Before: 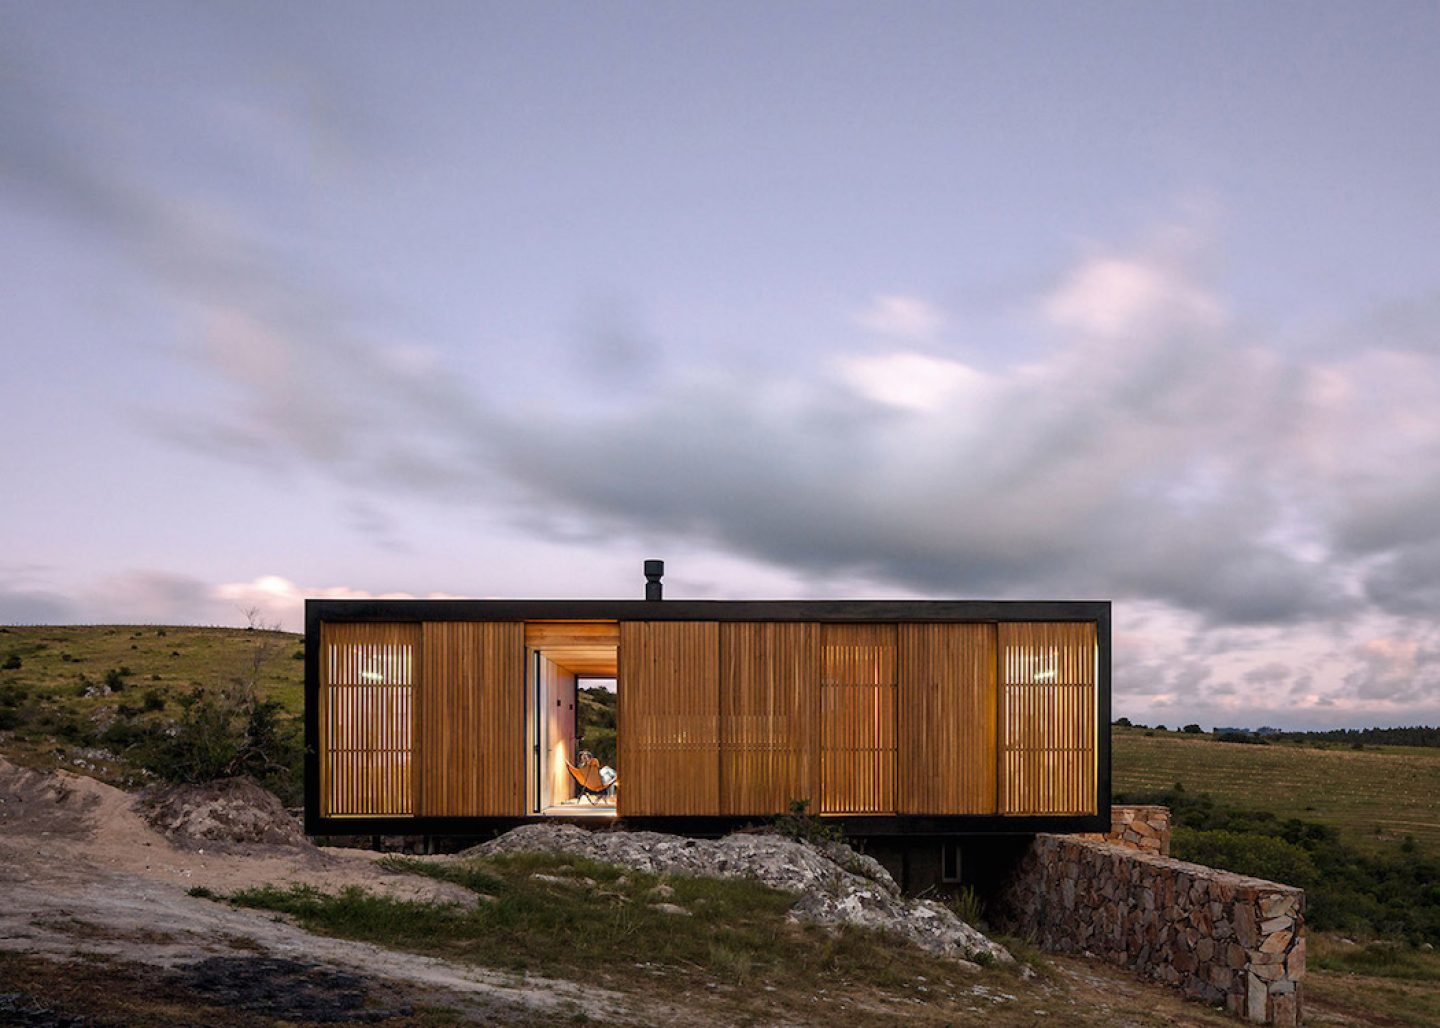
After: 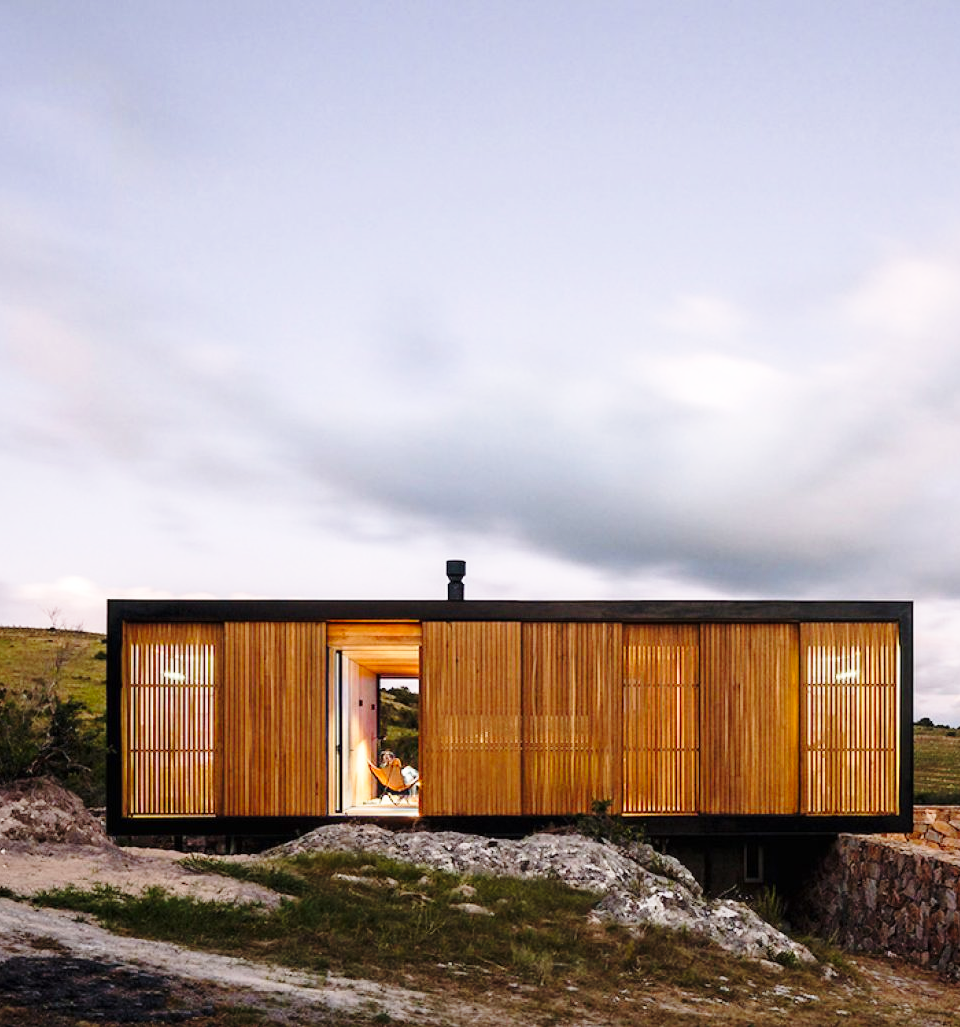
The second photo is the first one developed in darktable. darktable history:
crop and rotate: left 13.775%, right 19.54%
base curve: curves: ch0 [(0, 0) (0.028, 0.03) (0.121, 0.232) (0.46, 0.748) (0.859, 0.968) (1, 1)], preserve colors none
